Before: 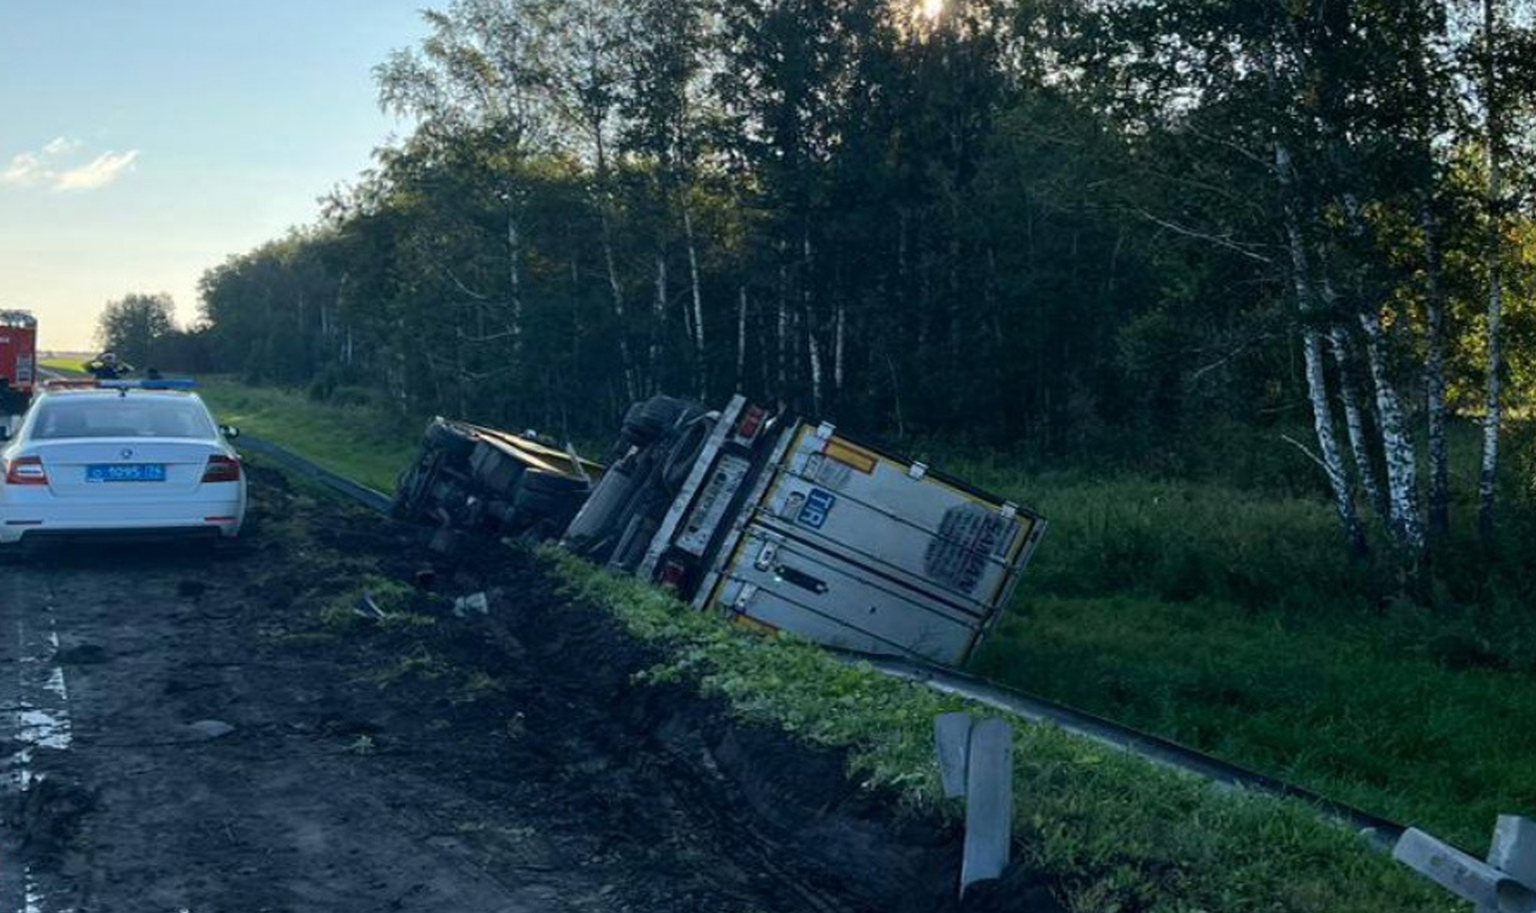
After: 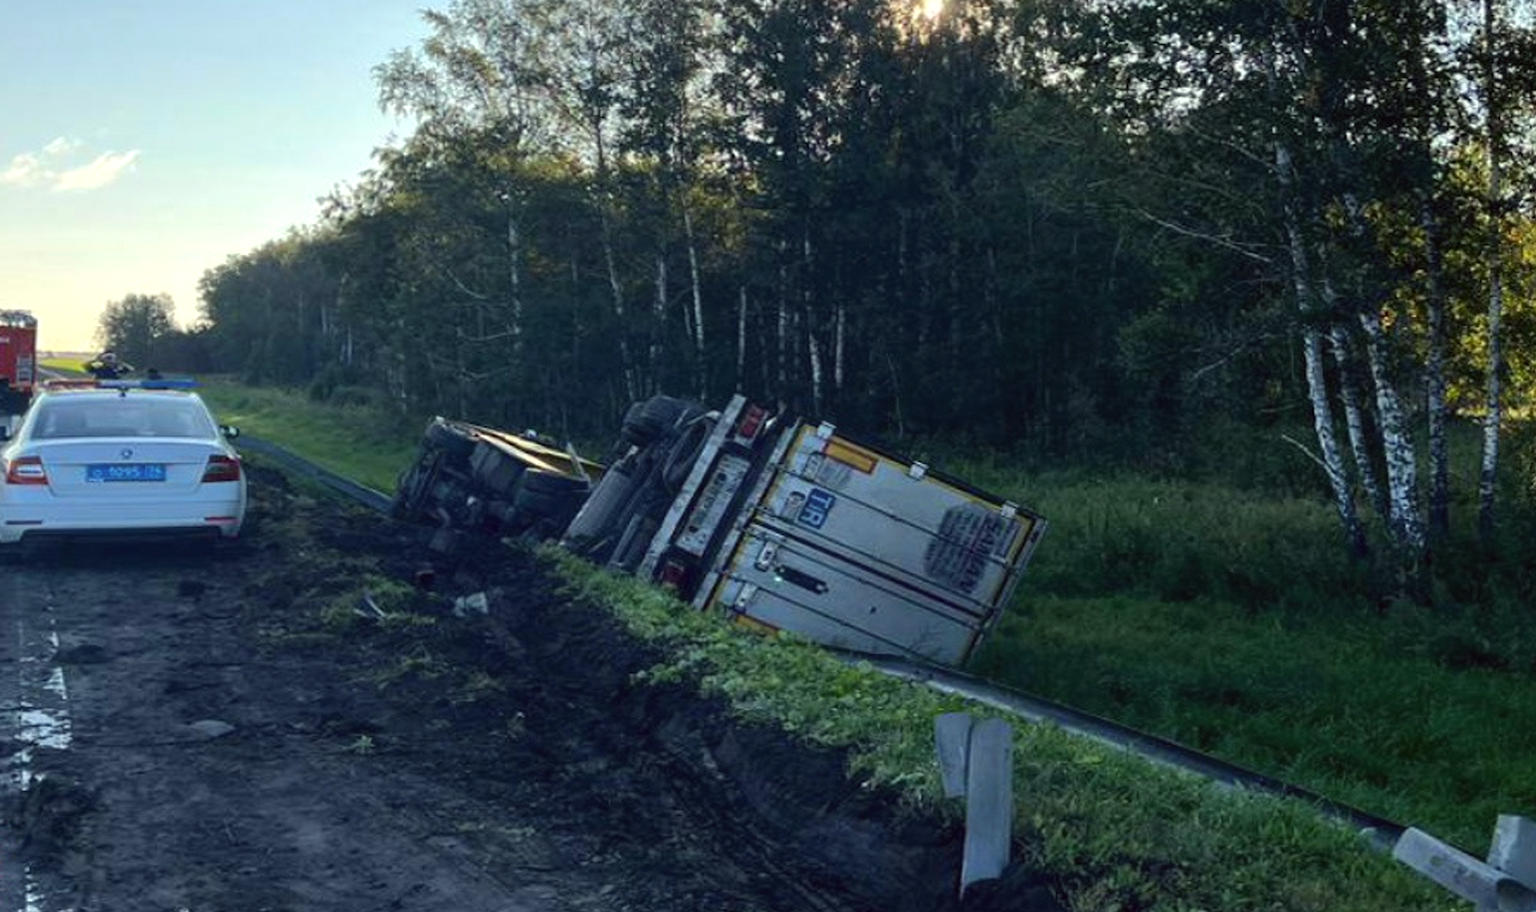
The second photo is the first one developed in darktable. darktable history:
exposure: exposure 0.203 EV, compensate exposure bias true, compensate highlight preservation false
color correction: highlights a* -1.01, highlights b* 4.59, shadows a* 3.54
